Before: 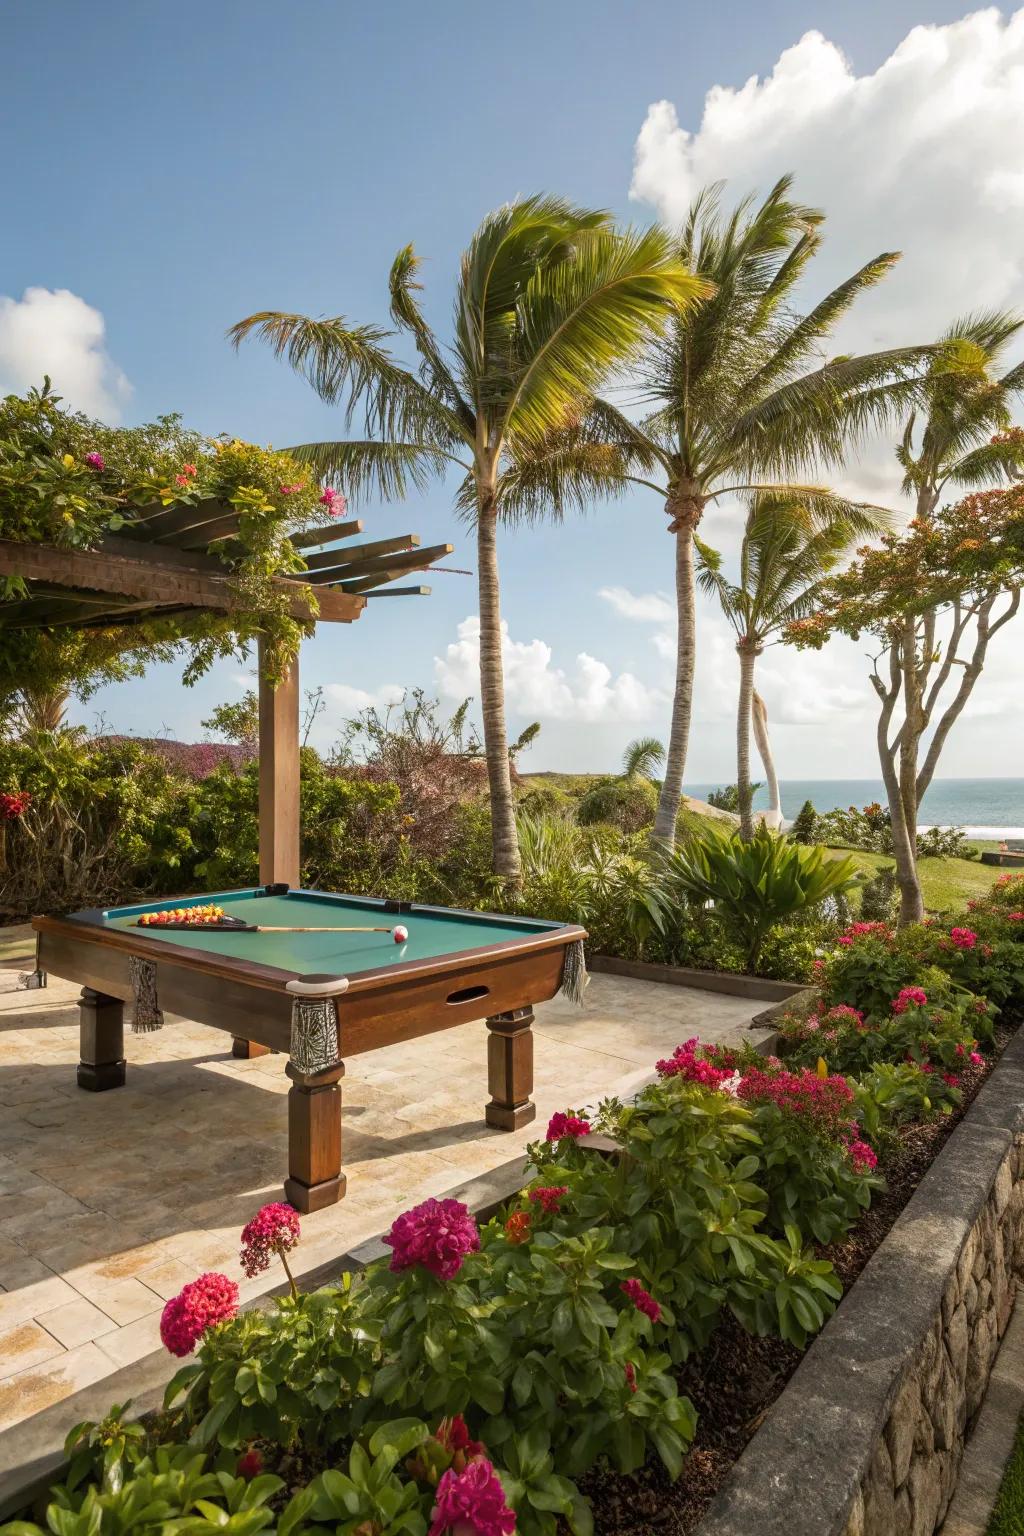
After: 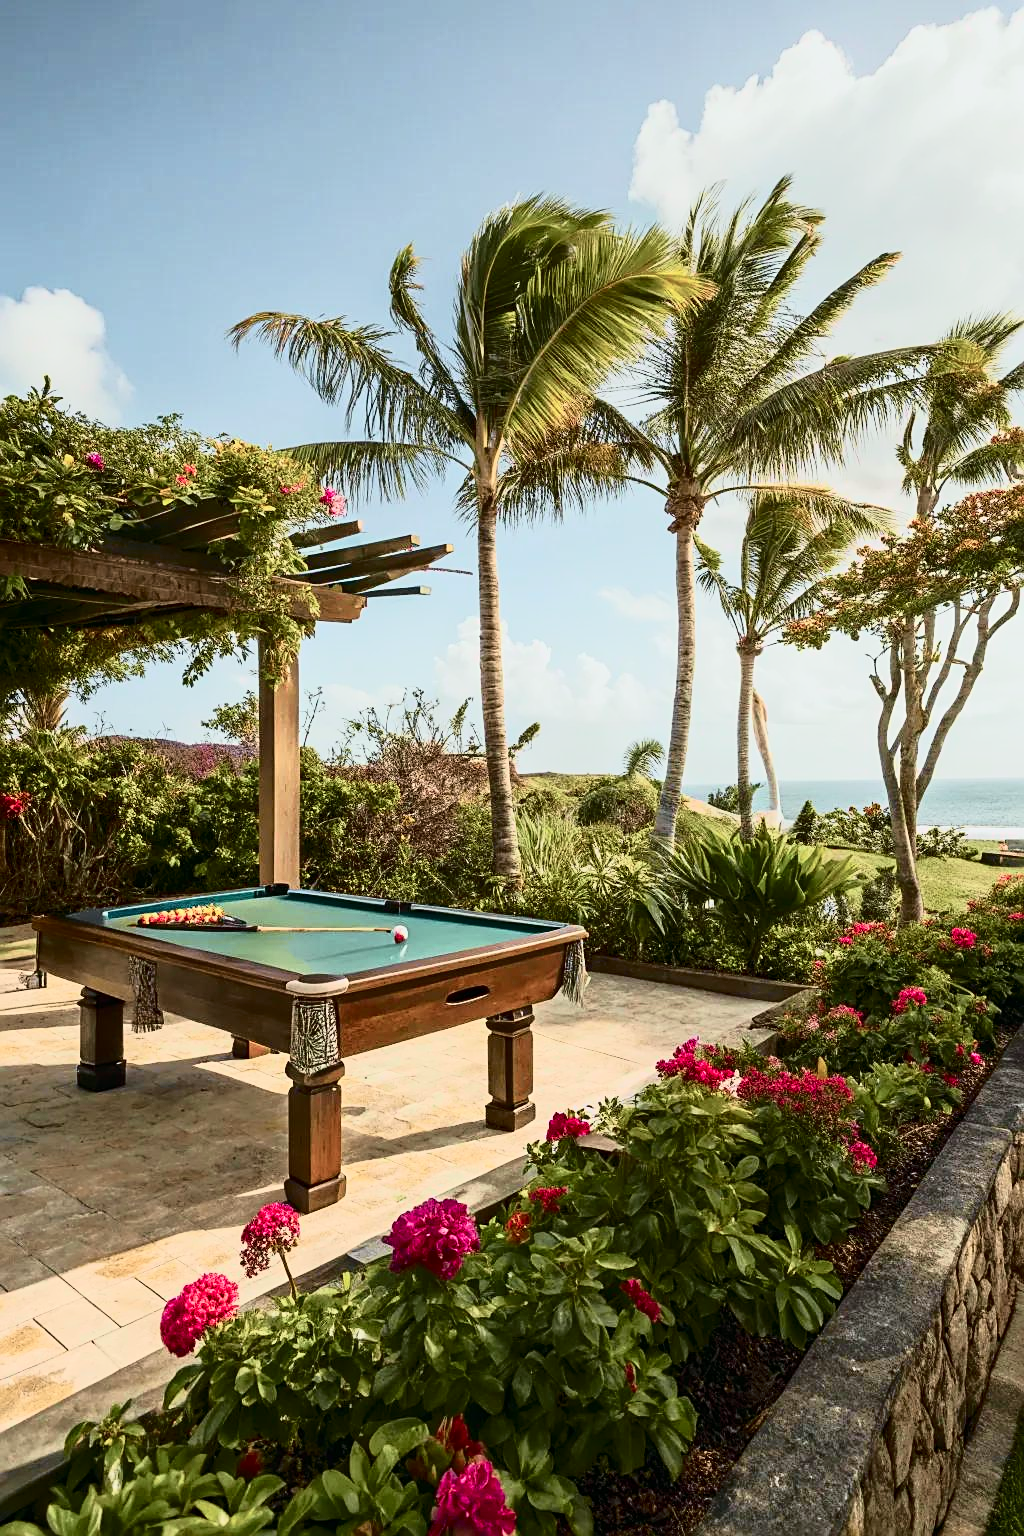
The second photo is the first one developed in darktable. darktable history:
contrast brightness saturation: contrast 0.097, brightness 0.017, saturation 0.022
sharpen: on, module defaults
tone curve: curves: ch0 [(0, 0) (0.081, 0.044) (0.192, 0.125) (0.283, 0.238) (0.416, 0.449) (0.495, 0.524) (0.661, 0.756) (0.788, 0.87) (1, 0.951)]; ch1 [(0, 0) (0.161, 0.092) (0.35, 0.33) (0.392, 0.392) (0.427, 0.426) (0.479, 0.472) (0.505, 0.497) (0.521, 0.524) (0.567, 0.56) (0.583, 0.592) (0.625, 0.627) (0.678, 0.733) (1, 1)]; ch2 [(0, 0) (0.346, 0.362) (0.404, 0.427) (0.502, 0.499) (0.531, 0.523) (0.544, 0.561) (0.58, 0.59) (0.629, 0.642) (0.717, 0.678) (1, 1)], color space Lab, independent channels, preserve colors none
